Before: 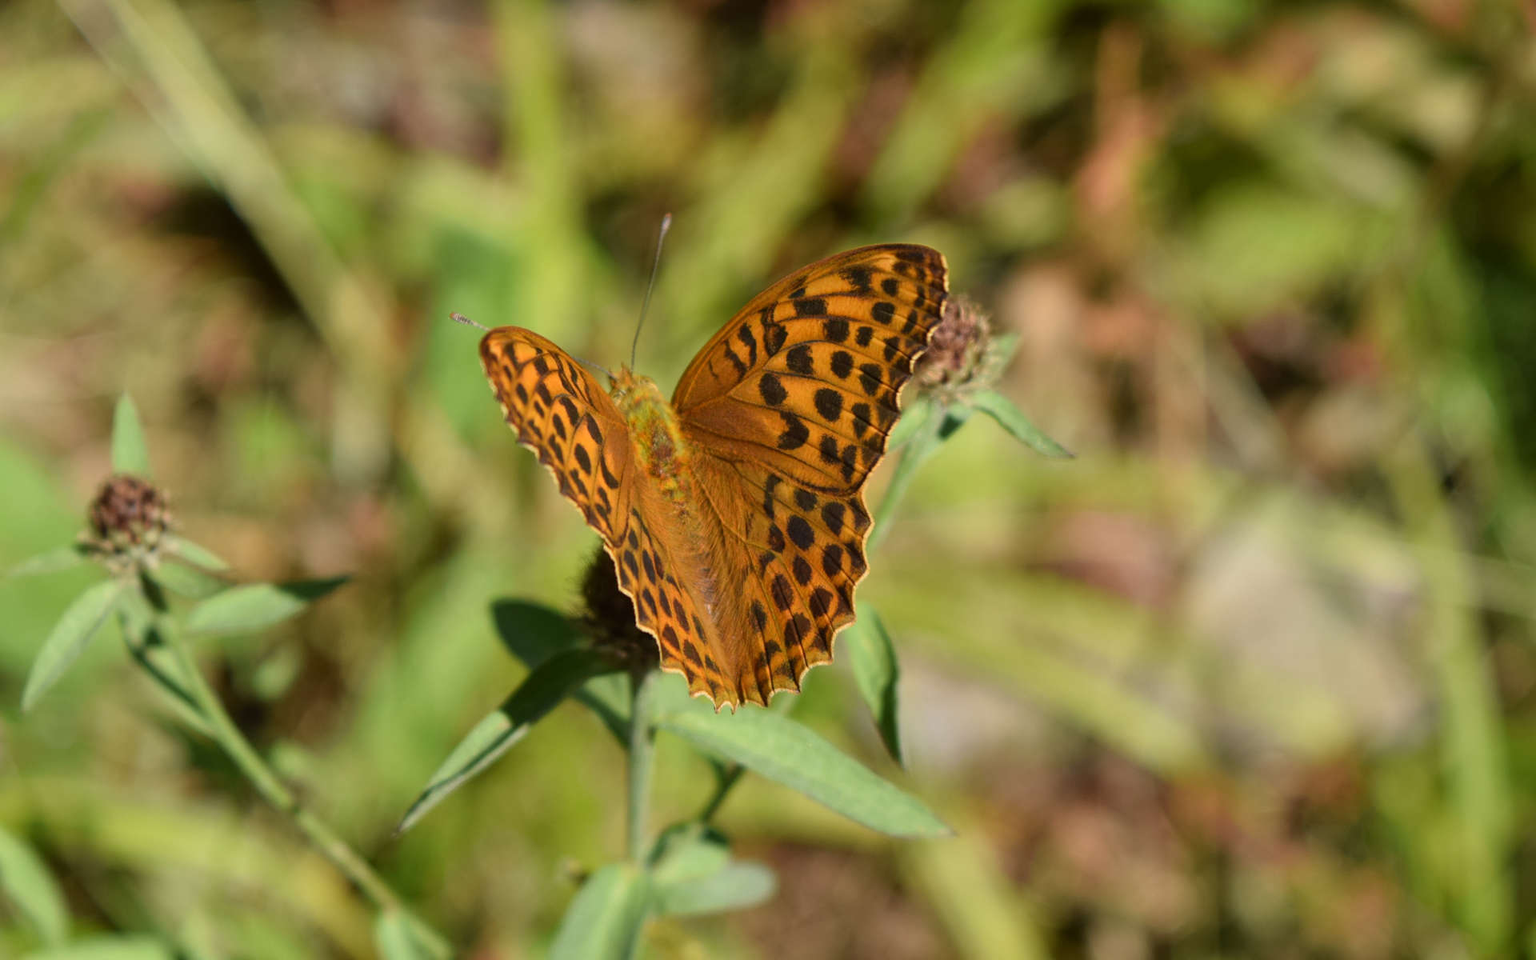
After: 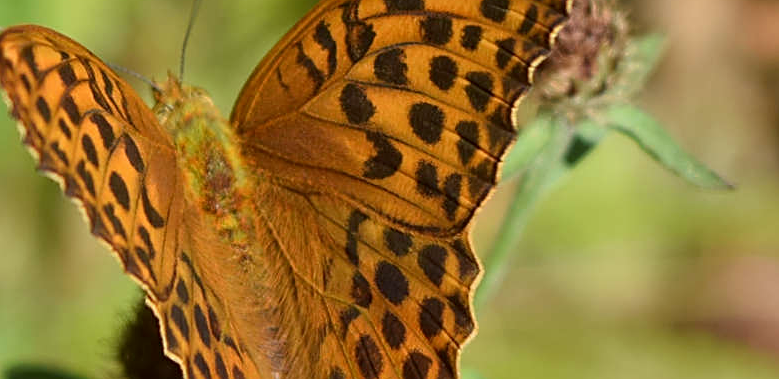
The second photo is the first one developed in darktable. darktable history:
sharpen: on, module defaults
crop: left 31.762%, top 31.986%, right 27.656%, bottom 36.362%
color correction: highlights a* -2.98, highlights b* -2.11, shadows a* 2.47, shadows b* 2.95
